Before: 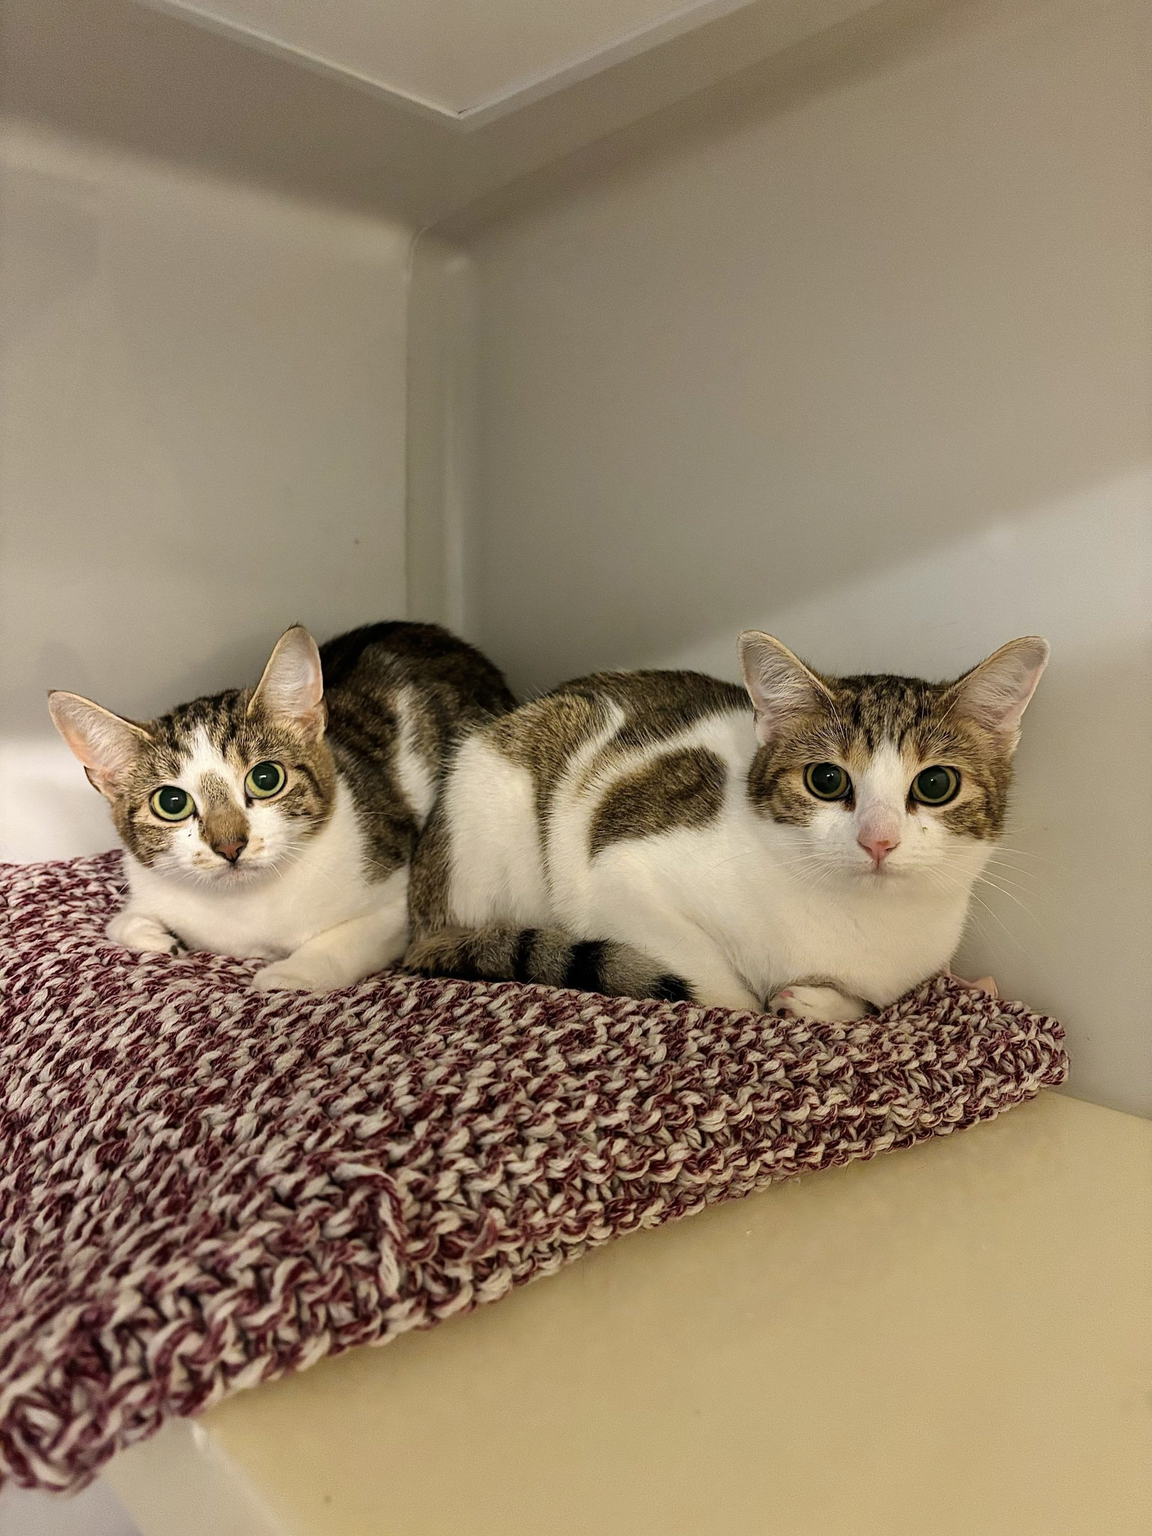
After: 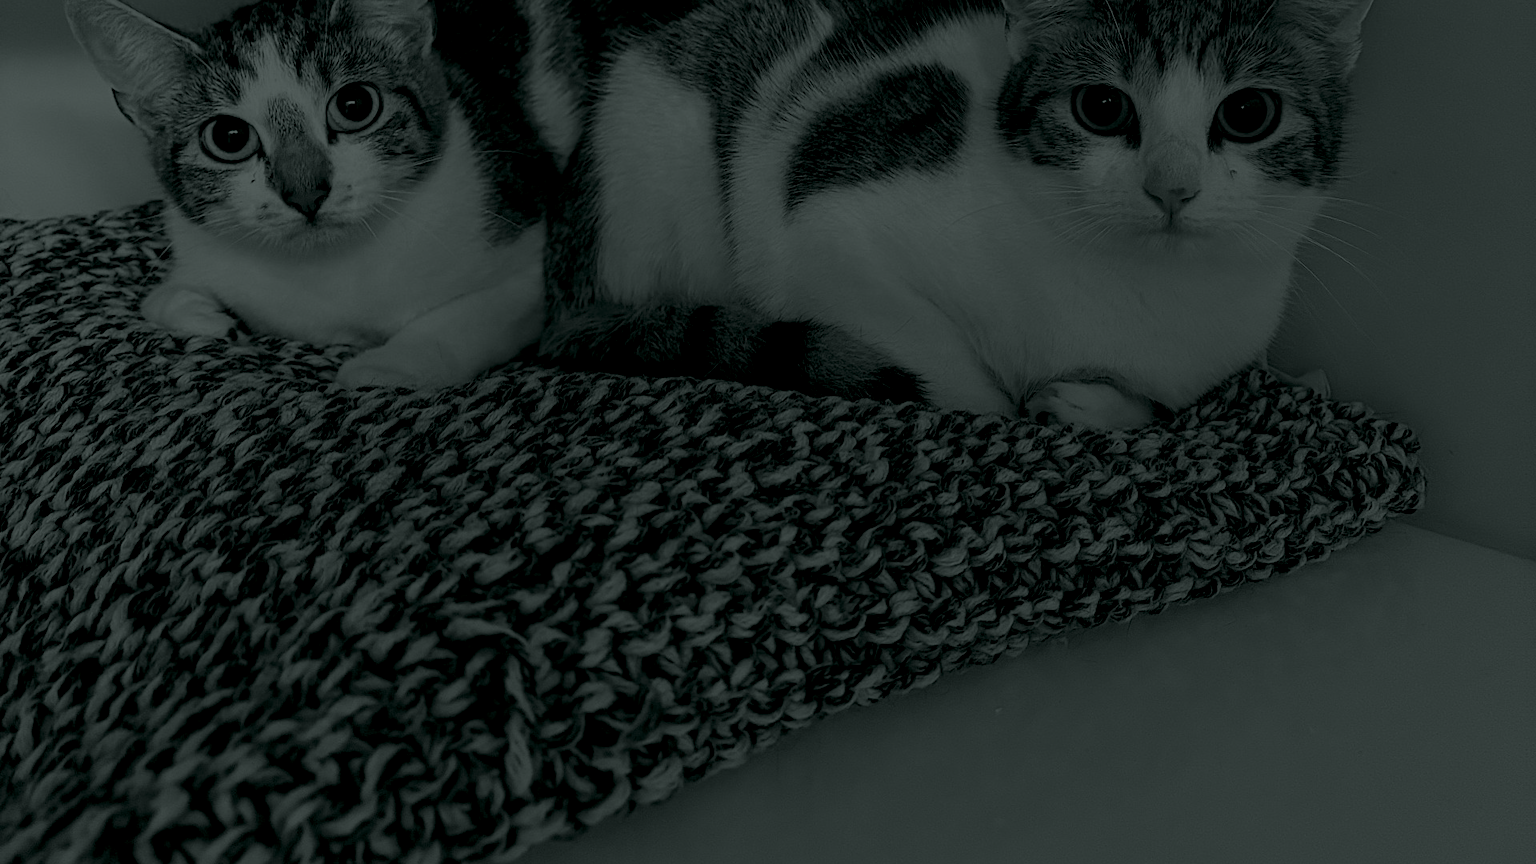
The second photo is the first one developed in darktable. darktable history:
crop: top 45.551%, bottom 12.262%
colorize: hue 90°, saturation 19%, lightness 1.59%, version 1
